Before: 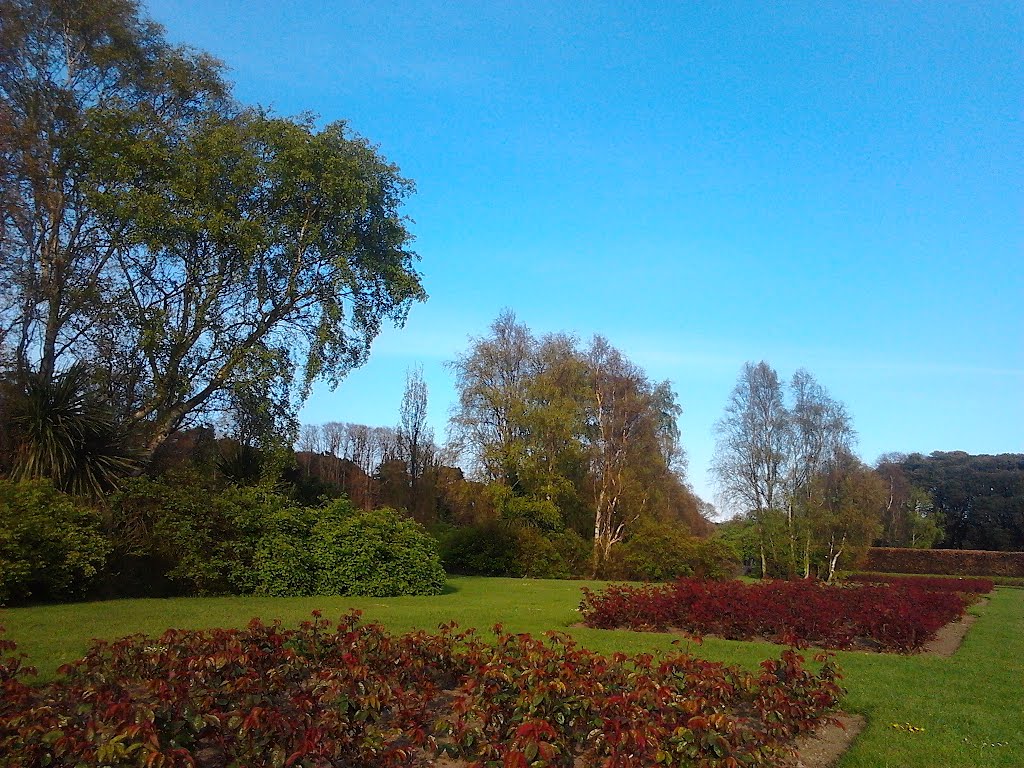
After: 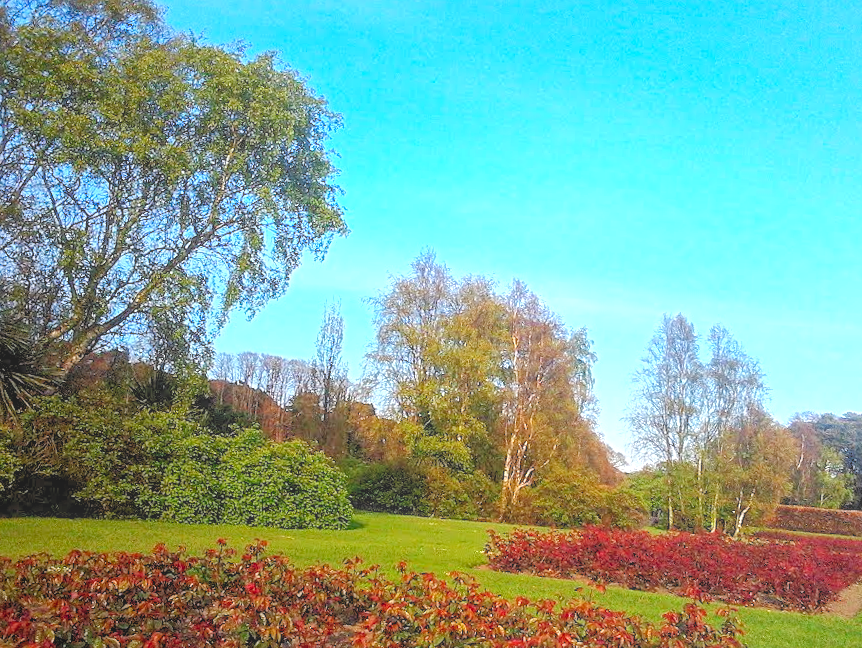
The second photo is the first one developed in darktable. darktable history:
levels: levels [0.036, 0.364, 0.827]
crop and rotate: angle -2.99°, left 5.349%, top 5.17%, right 4.712%, bottom 4.687%
sharpen: amount 0.218
local contrast: highlights 73%, shadows 9%, midtone range 0.19
